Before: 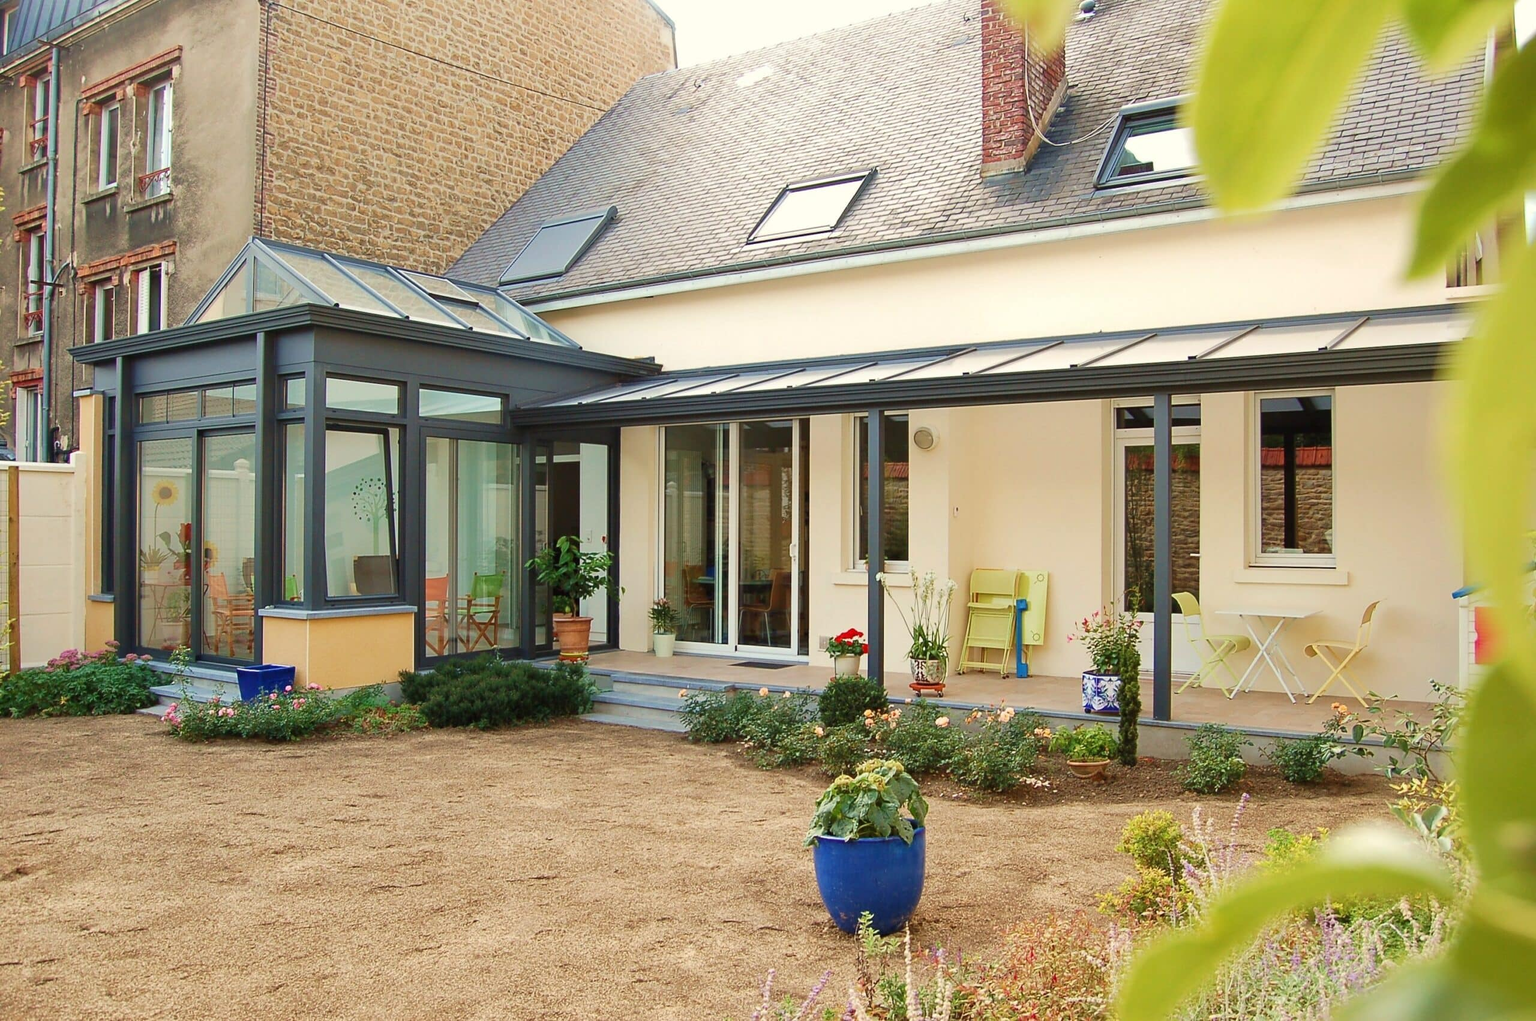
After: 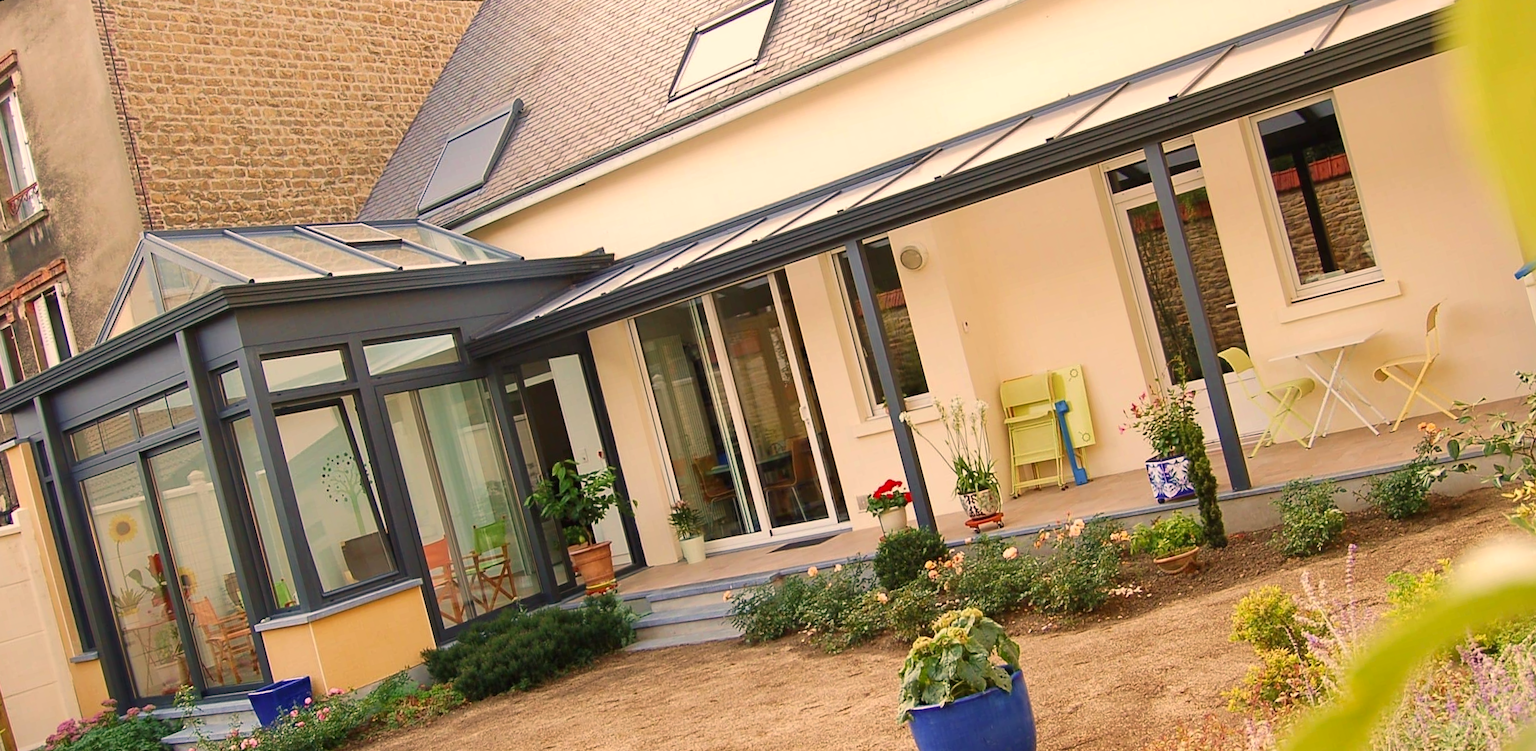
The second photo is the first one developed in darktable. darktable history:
rotate and perspective: rotation -14.8°, crop left 0.1, crop right 0.903, crop top 0.25, crop bottom 0.748
color correction: highlights a* 11.96, highlights b* 11.58
